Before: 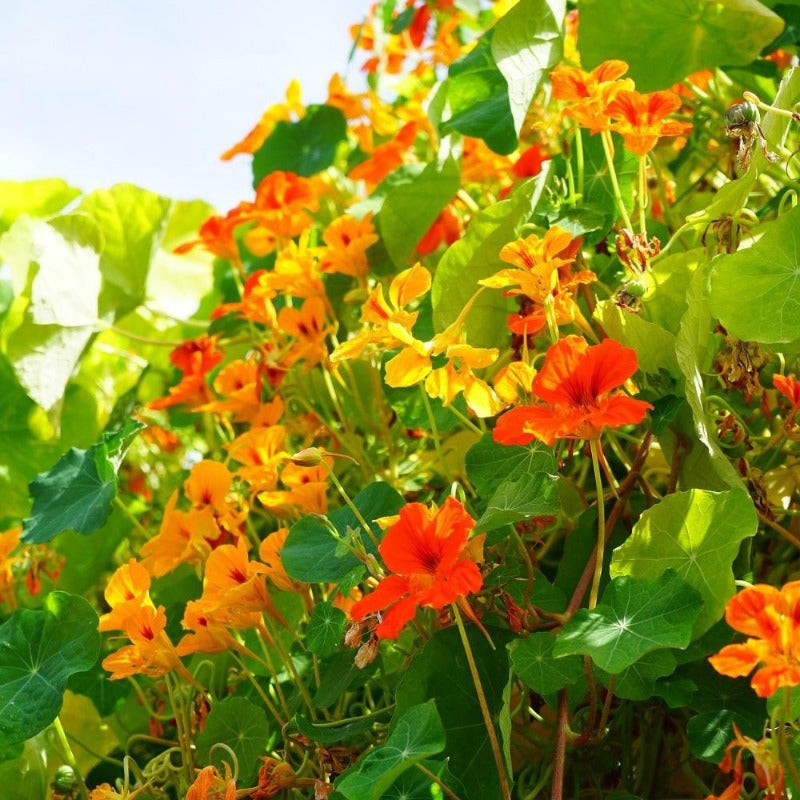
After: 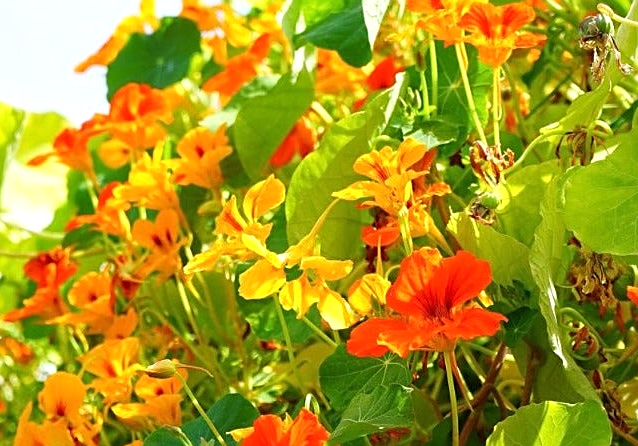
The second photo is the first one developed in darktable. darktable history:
crop: left 18.283%, top 11.092%, right 1.948%, bottom 33.039%
exposure: exposure 0.153 EV, compensate highlight preservation false
sharpen: on, module defaults
